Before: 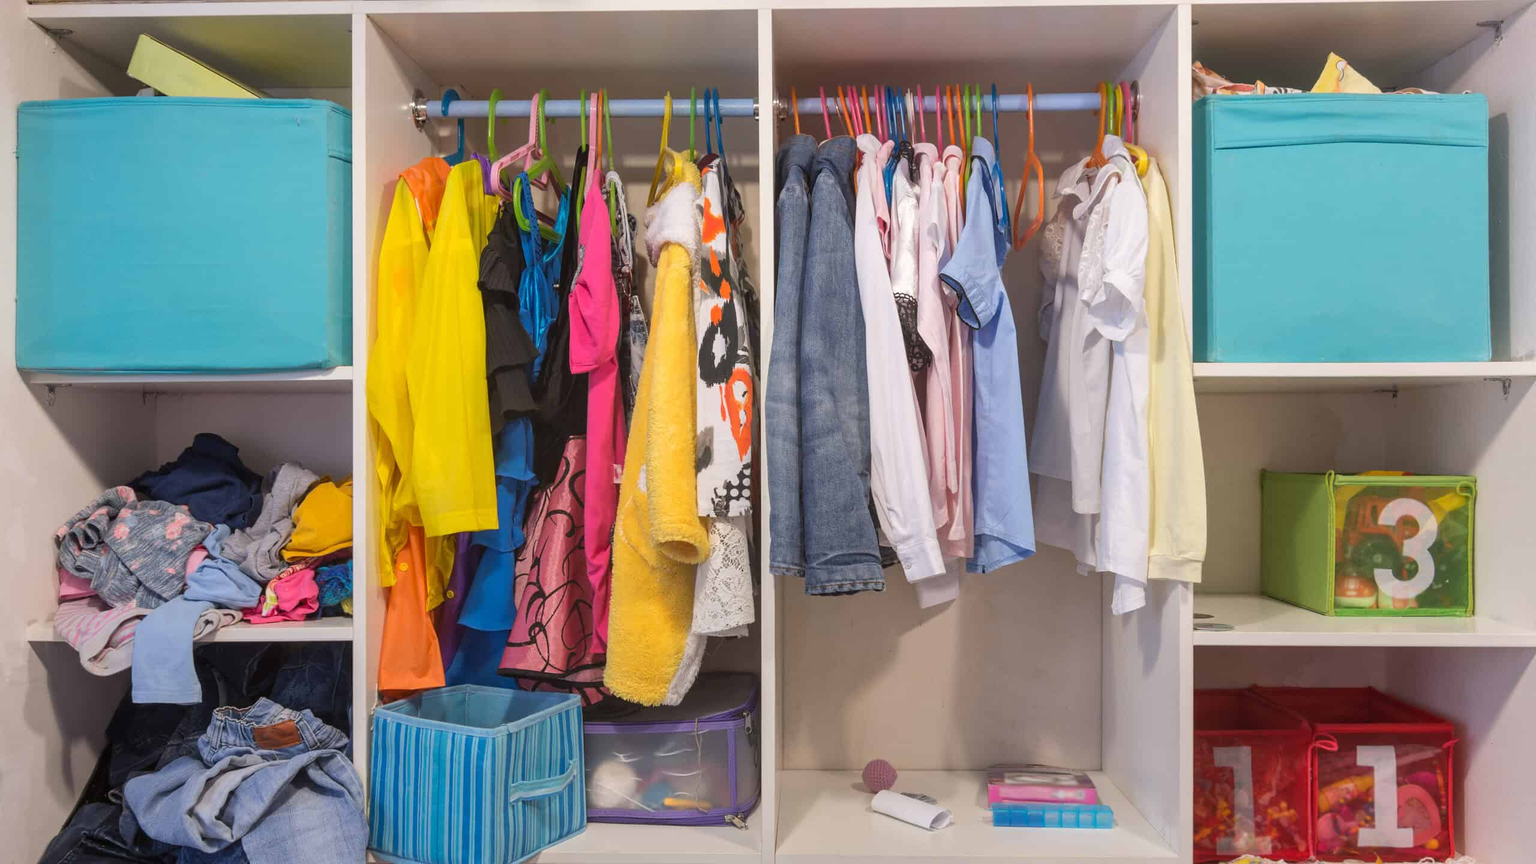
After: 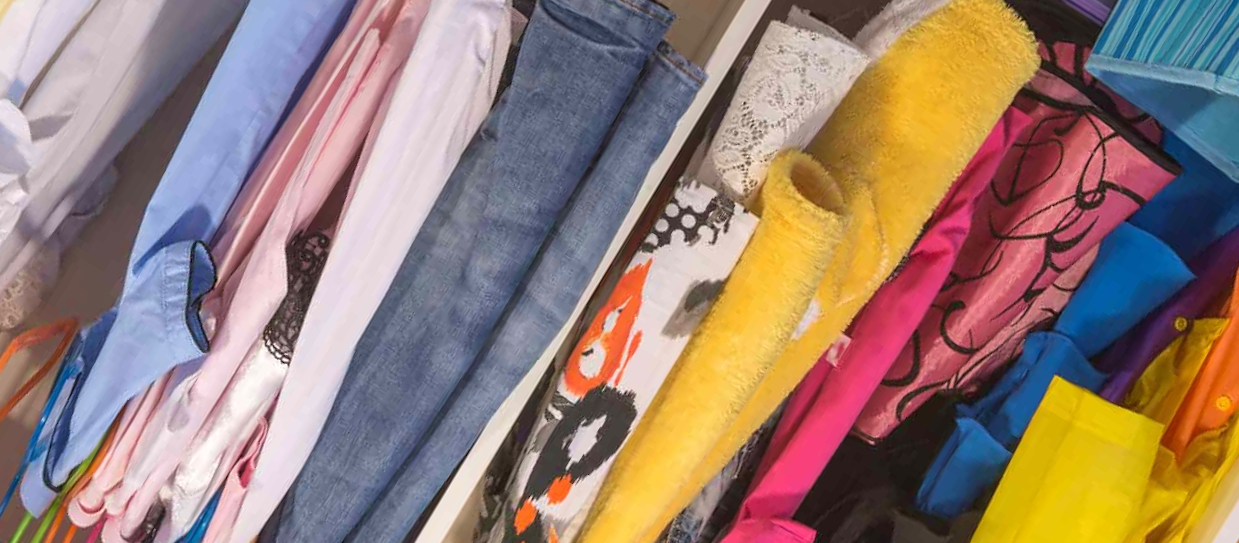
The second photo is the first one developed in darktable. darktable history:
crop and rotate: angle 148.51°, left 9.132%, top 15.633%, right 4.591%, bottom 17.184%
velvia: on, module defaults
